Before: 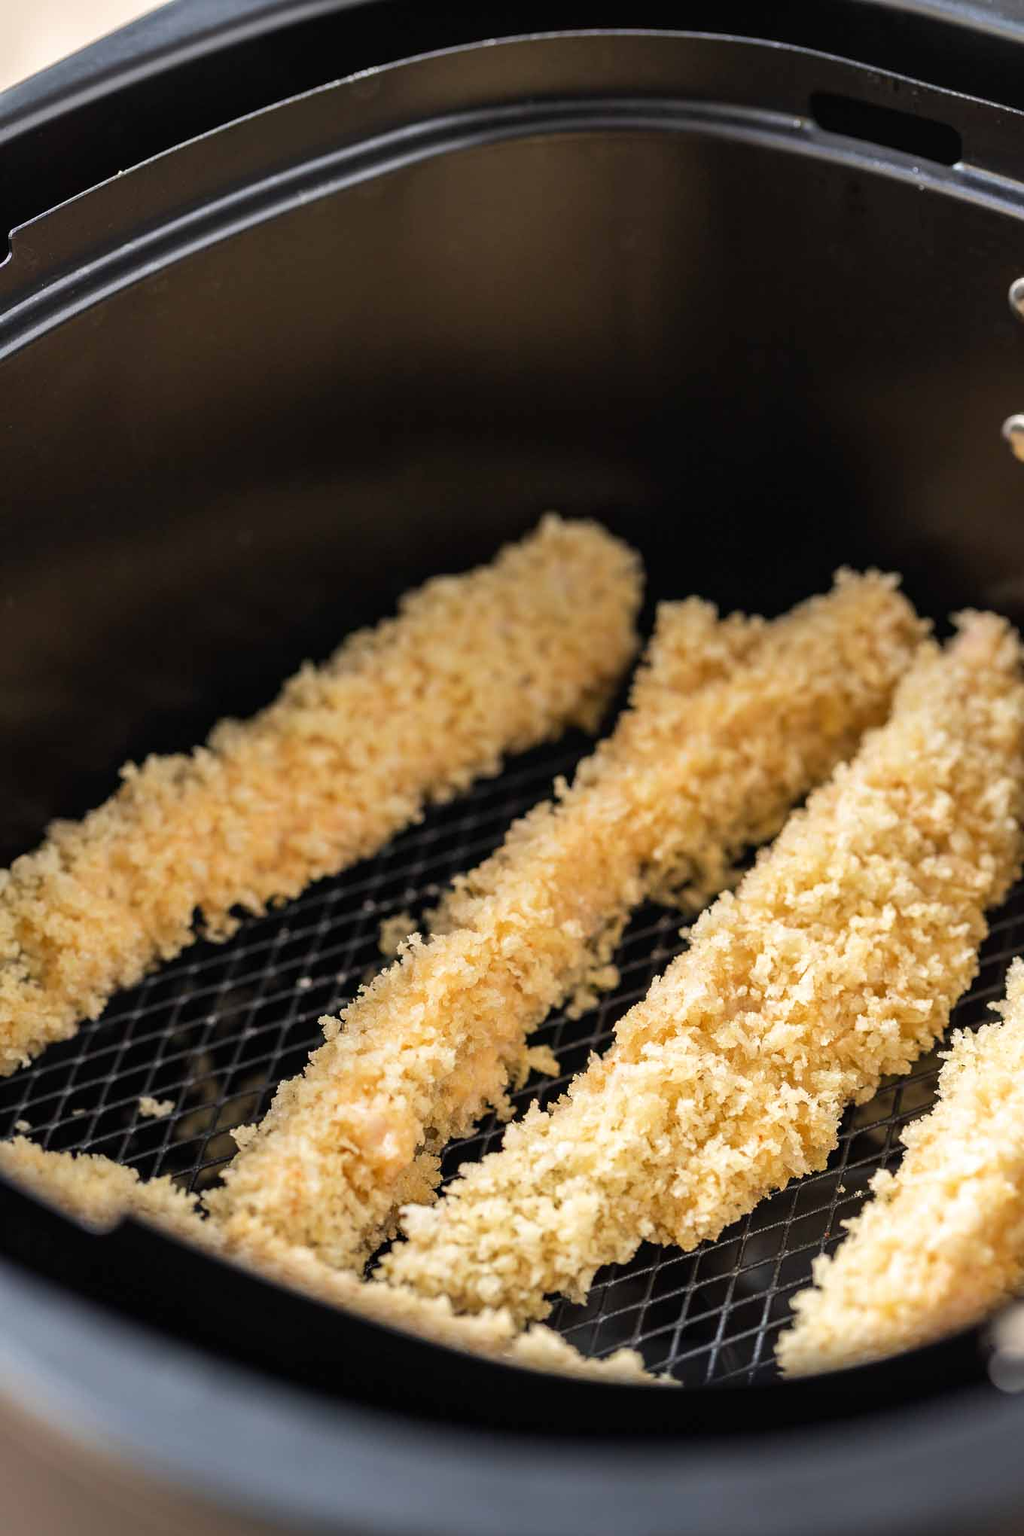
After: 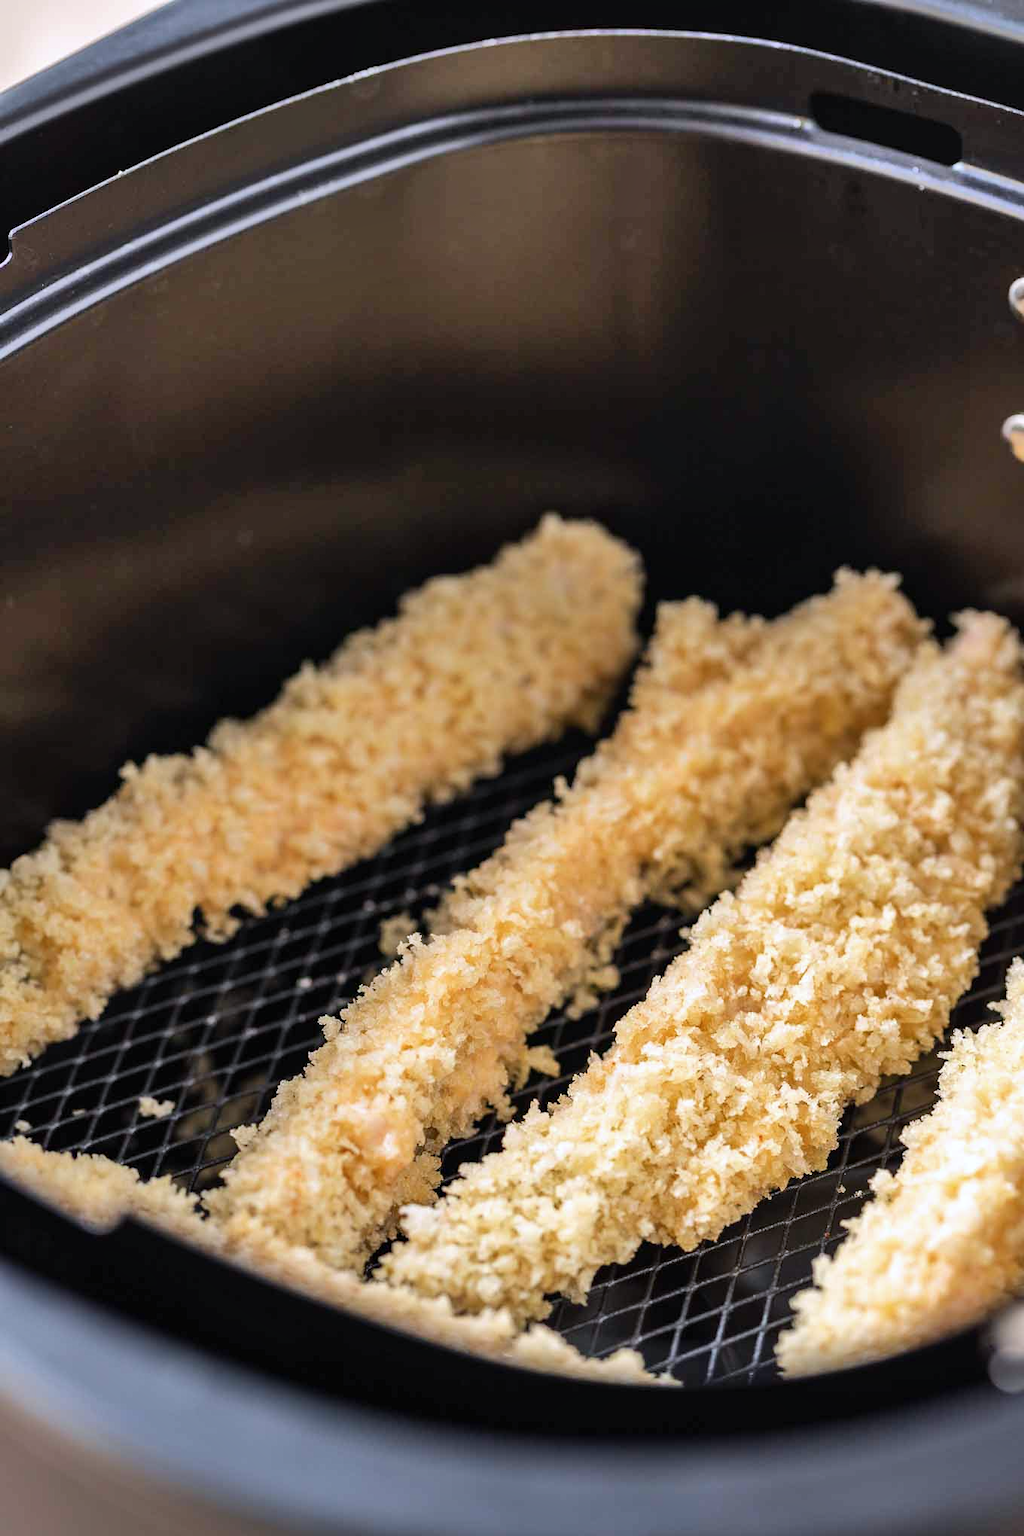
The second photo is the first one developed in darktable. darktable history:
shadows and highlights: shadows 52.34, highlights -28.23, soften with gaussian
color calibration: illuminant as shot in camera, x 0.358, y 0.373, temperature 4628.91 K
